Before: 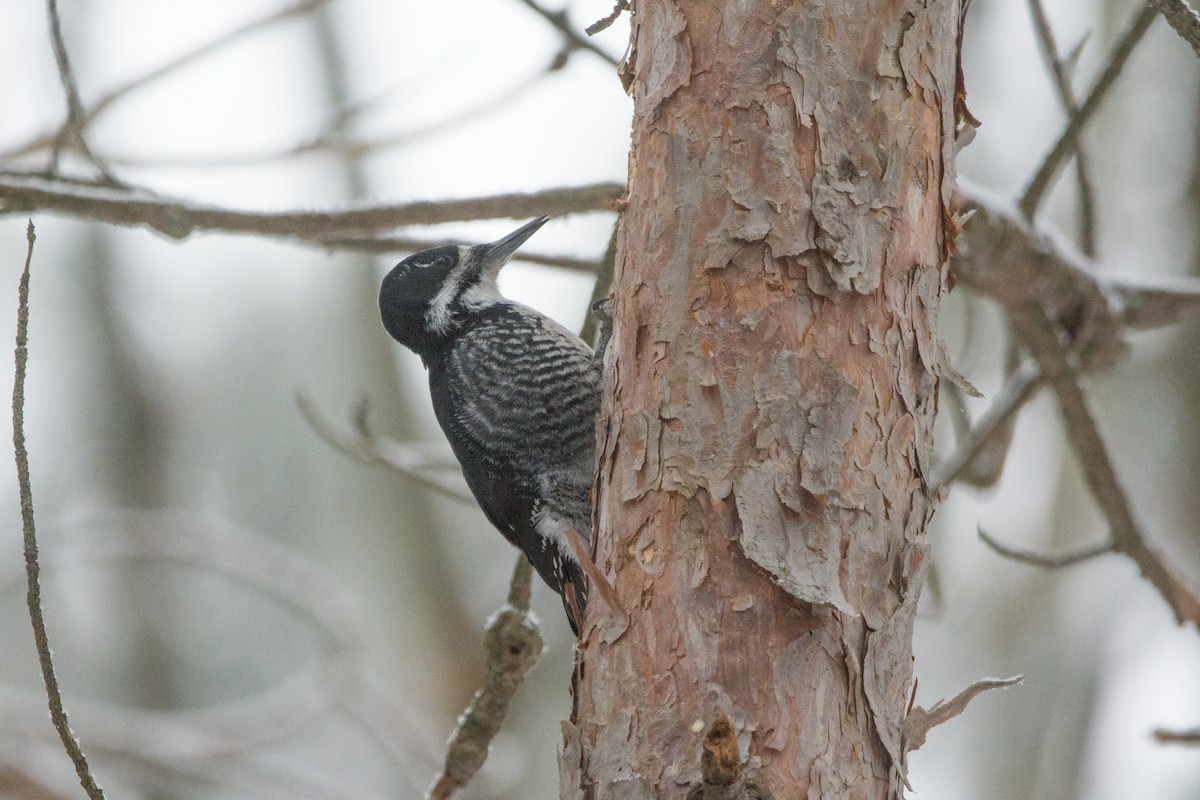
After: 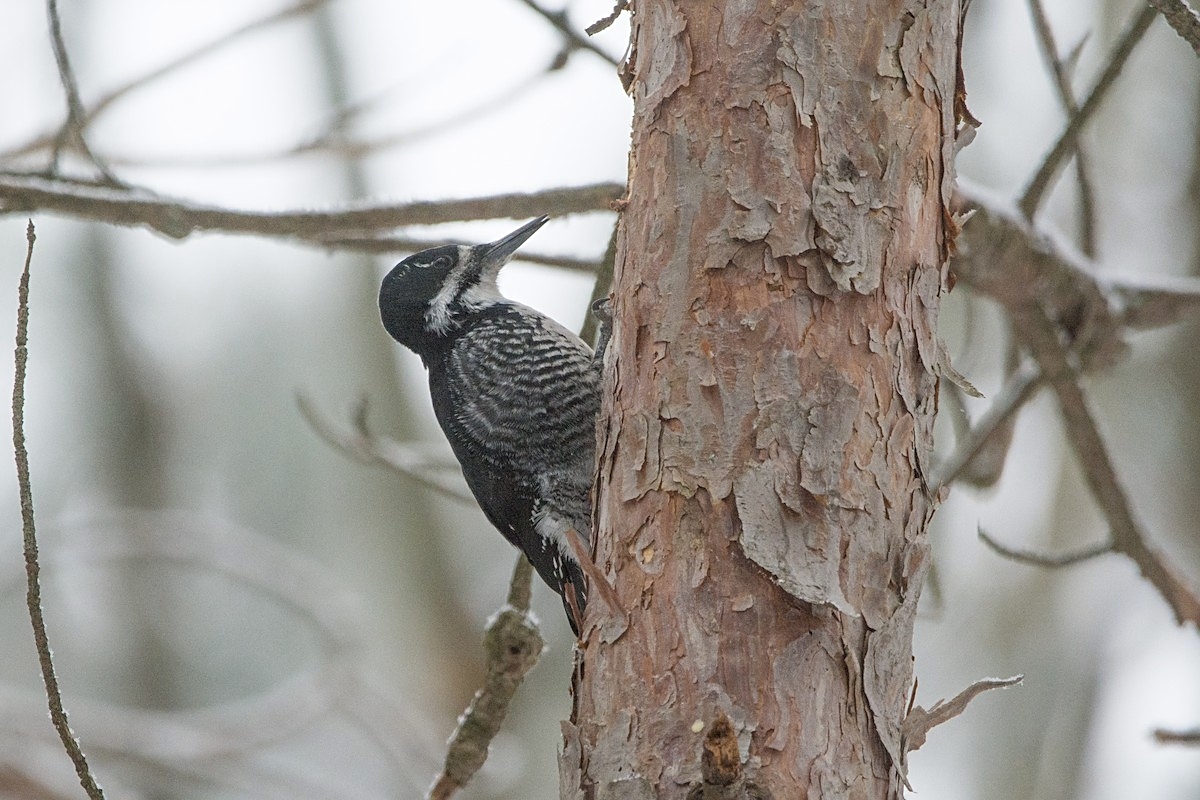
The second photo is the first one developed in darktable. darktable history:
color zones: curves: ch0 [(0.068, 0.464) (0.25, 0.5) (0.48, 0.508) (0.75, 0.536) (0.886, 0.476) (0.967, 0.456)]; ch1 [(0.066, 0.456) (0.25, 0.5) (0.616, 0.508) (0.746, 0.56) (0.934, 0.444)]
sharpen: on, module defaults
